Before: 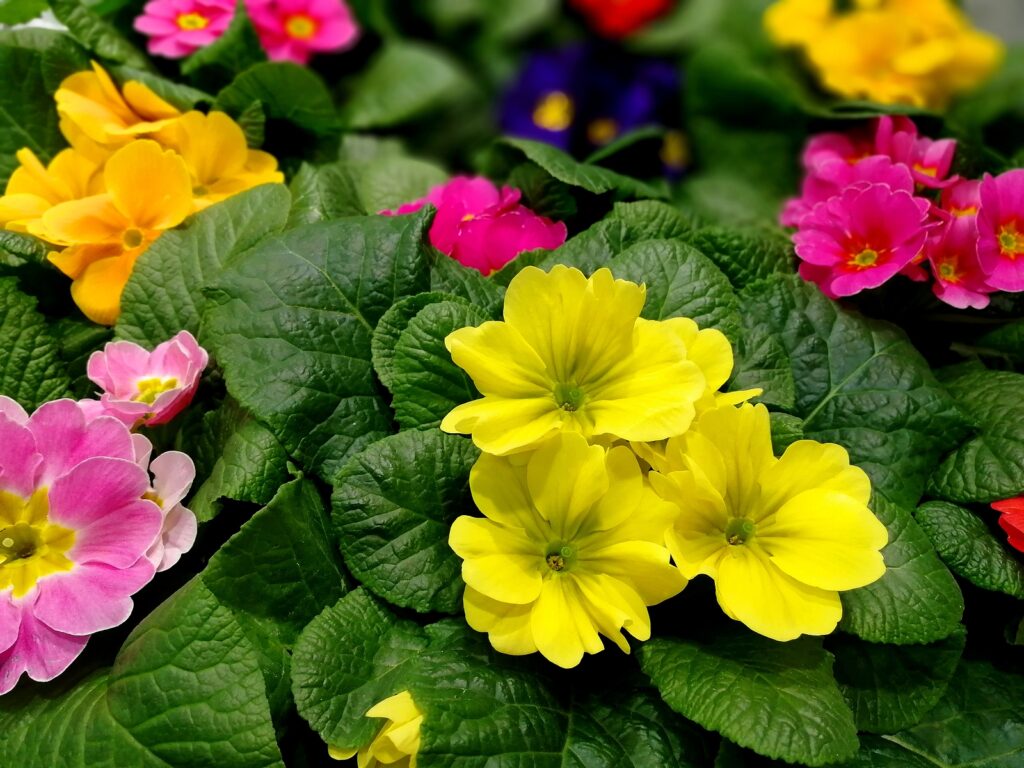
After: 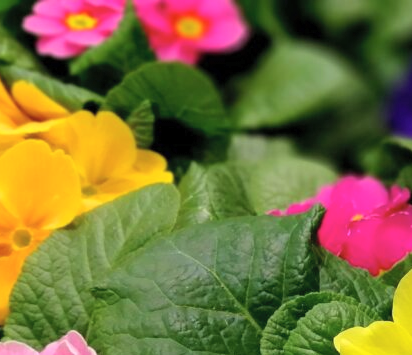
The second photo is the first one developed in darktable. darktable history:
crop and rotate: left 10.93%, top 0.055%, right 48.742%, bottom 53.615%
contrast brightness saturation: brightness 0.123
